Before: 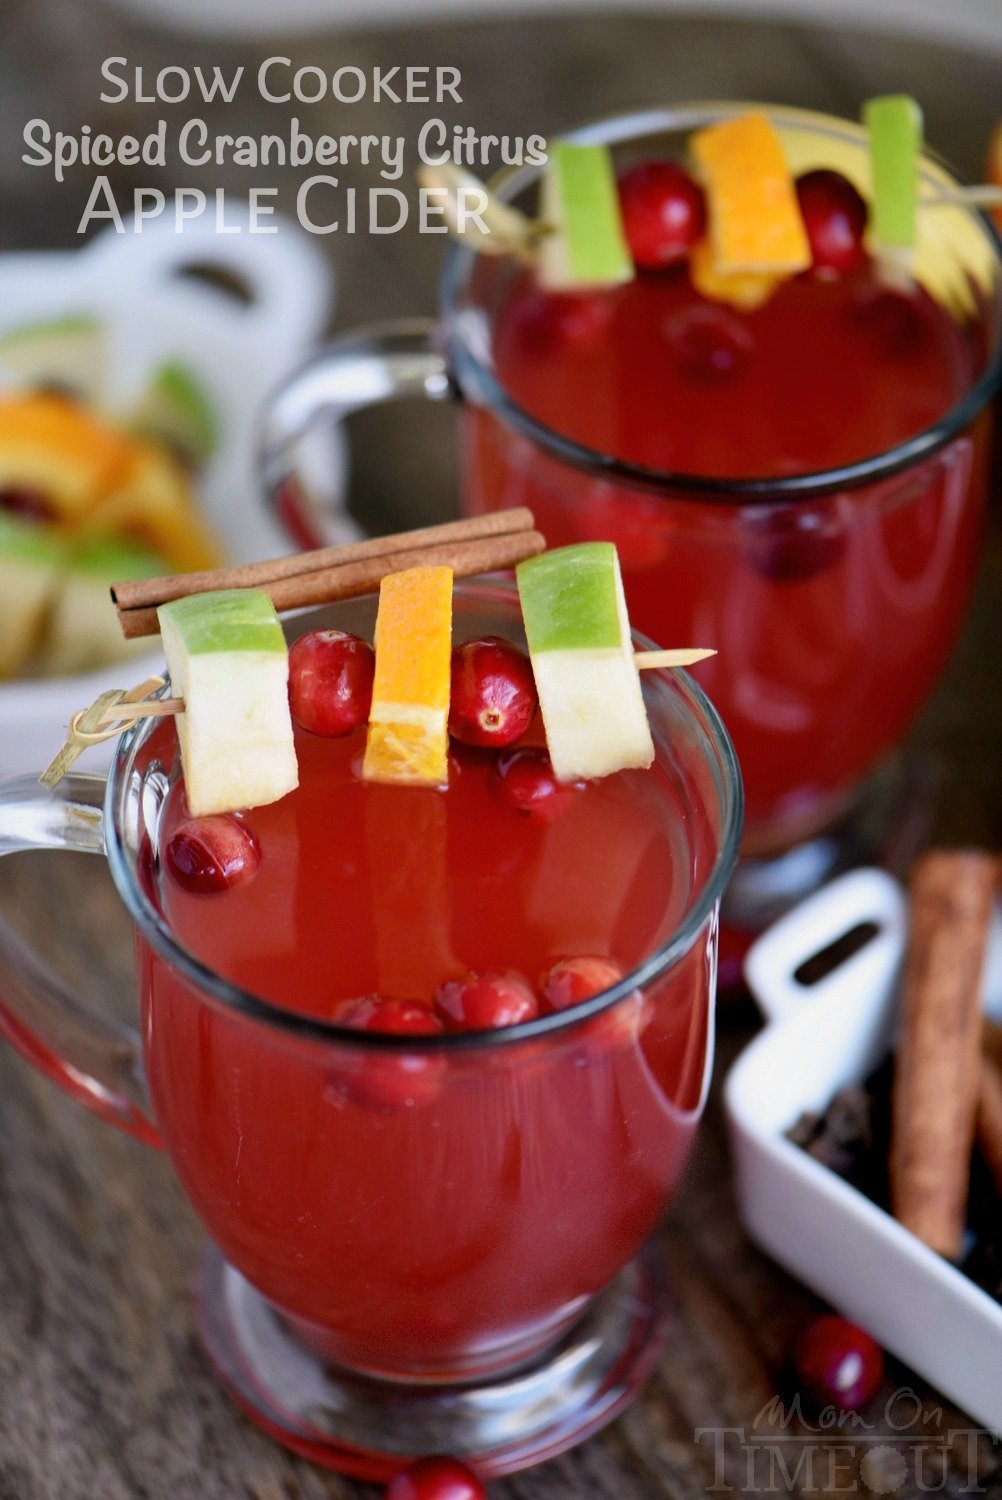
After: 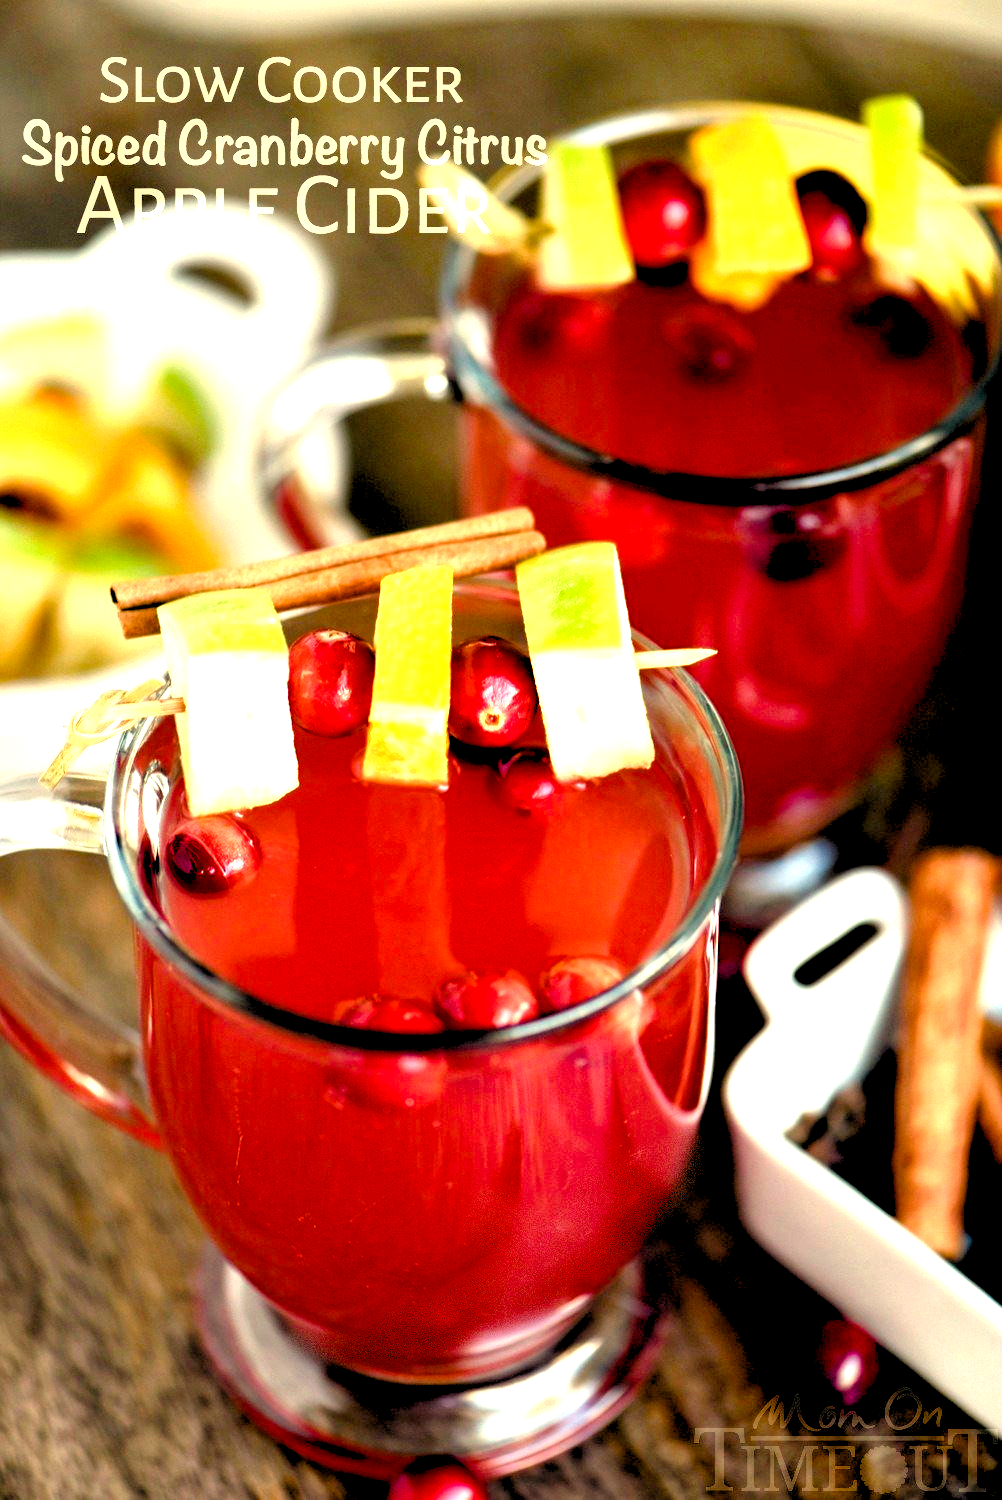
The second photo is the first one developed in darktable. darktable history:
levels: mode automatic, black 0.023%, white 99.97%, levels [0.062, 0.494, 0.925]
color balance rgb: linear chroma grading › shadows -2.2%, linear chroma grading › highlights -15%, linear chroma grading › global chroma -10%, linear chroma grading › mid-tones -10%, perceptual saturation grading › global saturation 45%, perceptual saturation grading › highlights -50%, perceptual saturation grading › shadows 30%, perceptual brilliance grading › global brilliance 18%, global vibrance 45%
exposure: black level correction 0, exposure 0.7 EV, compensate exposure bias true, compensate highlight preservation false
rgb levels: levels [[0.034, 0.472, 0.904], [0, 0.5, 1], [0, 0.5, 1]]
white balance: red 1.08, blue 0.791
